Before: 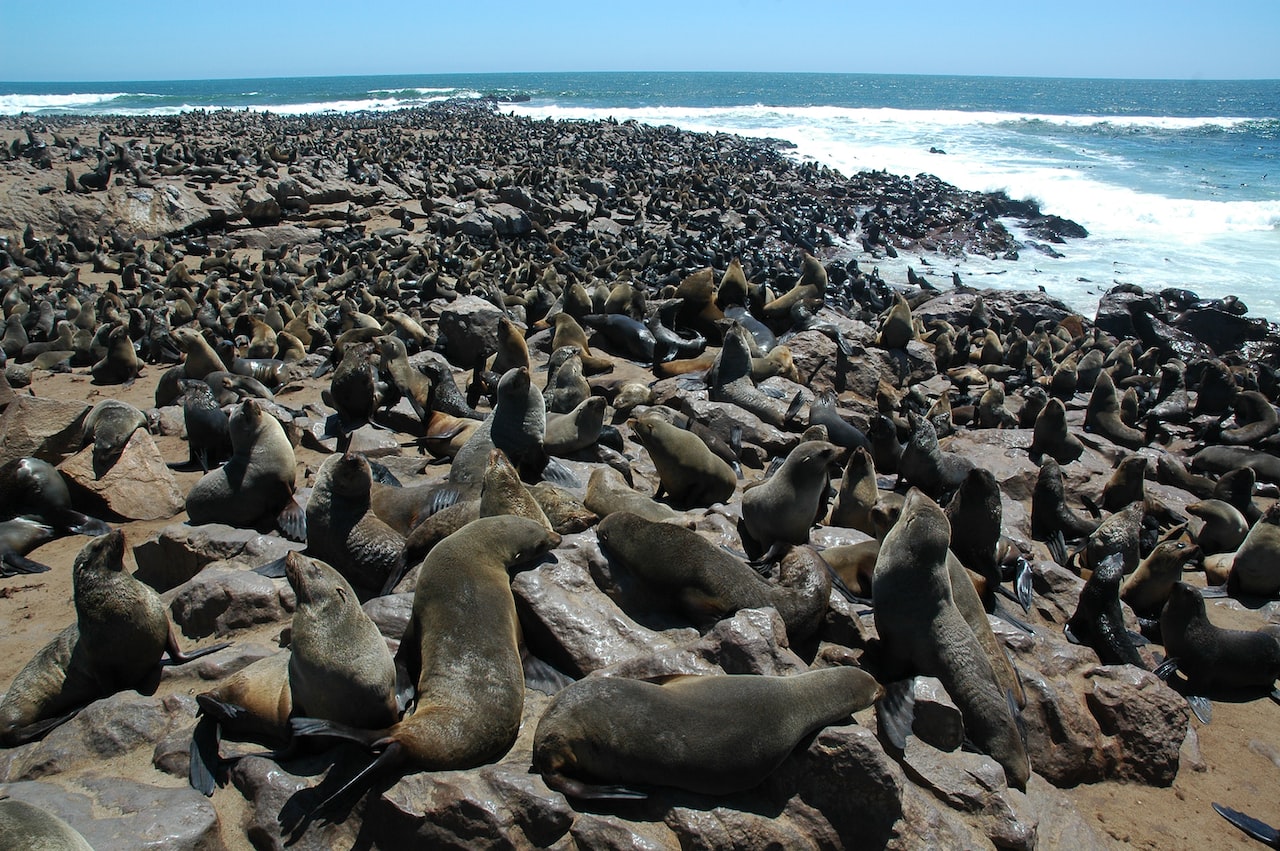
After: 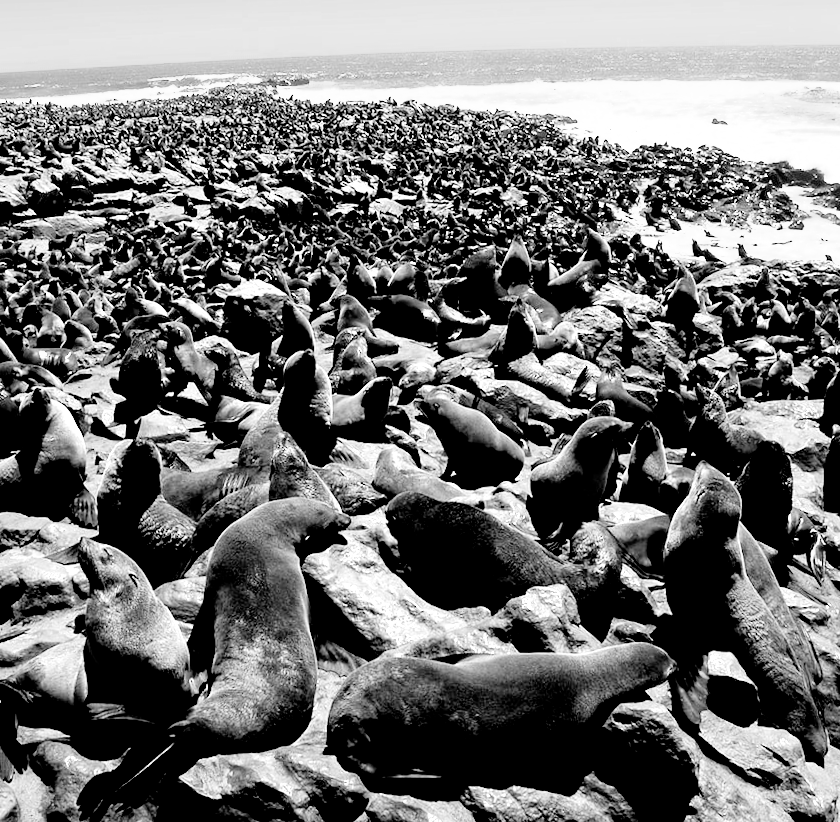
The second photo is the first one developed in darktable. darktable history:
rotate and perspective: rotation -1.32°, lens shift (horizontal) -0.031, crop left 0.015, crop right 0.985, crop top 0.047, crop bottom 0.982
crop and rotate: left 15.446%, right 17.836%
monochrome: size 1
exposure: black level correction 0, exposure 0.7 EV, compensate exposure bias true, compensate highlight preservation false
filmic rgb: middle gray luminance 13.55%, black relative exposure -1.97 EV, white relative exposure 3.1 EV, threshold 6 EV, target black luminance 0%, hardness 1.79, latitude 59.23%, contrast 1.728, highlights saturation mix 5%, shadows ↔ highlights balance -37.52%, add noise in highlights 0, color science v3 (2019), use custom middle-gray values true, iterations of high-quality reconstruction 0, contrast in highlights soft, enable highlight reconstruction true
